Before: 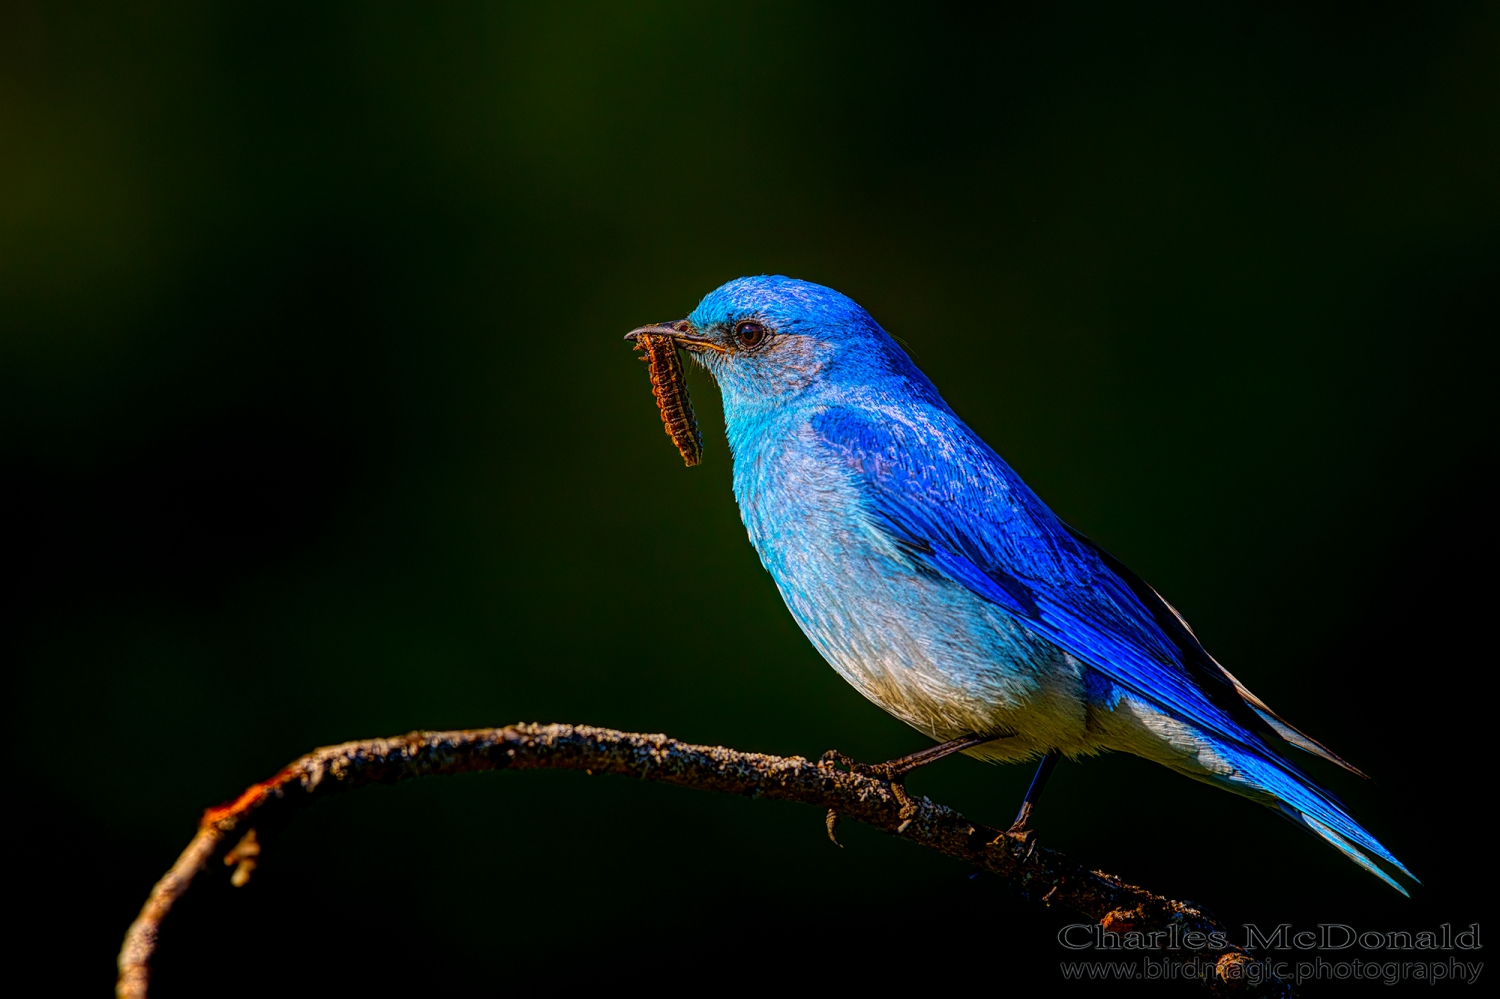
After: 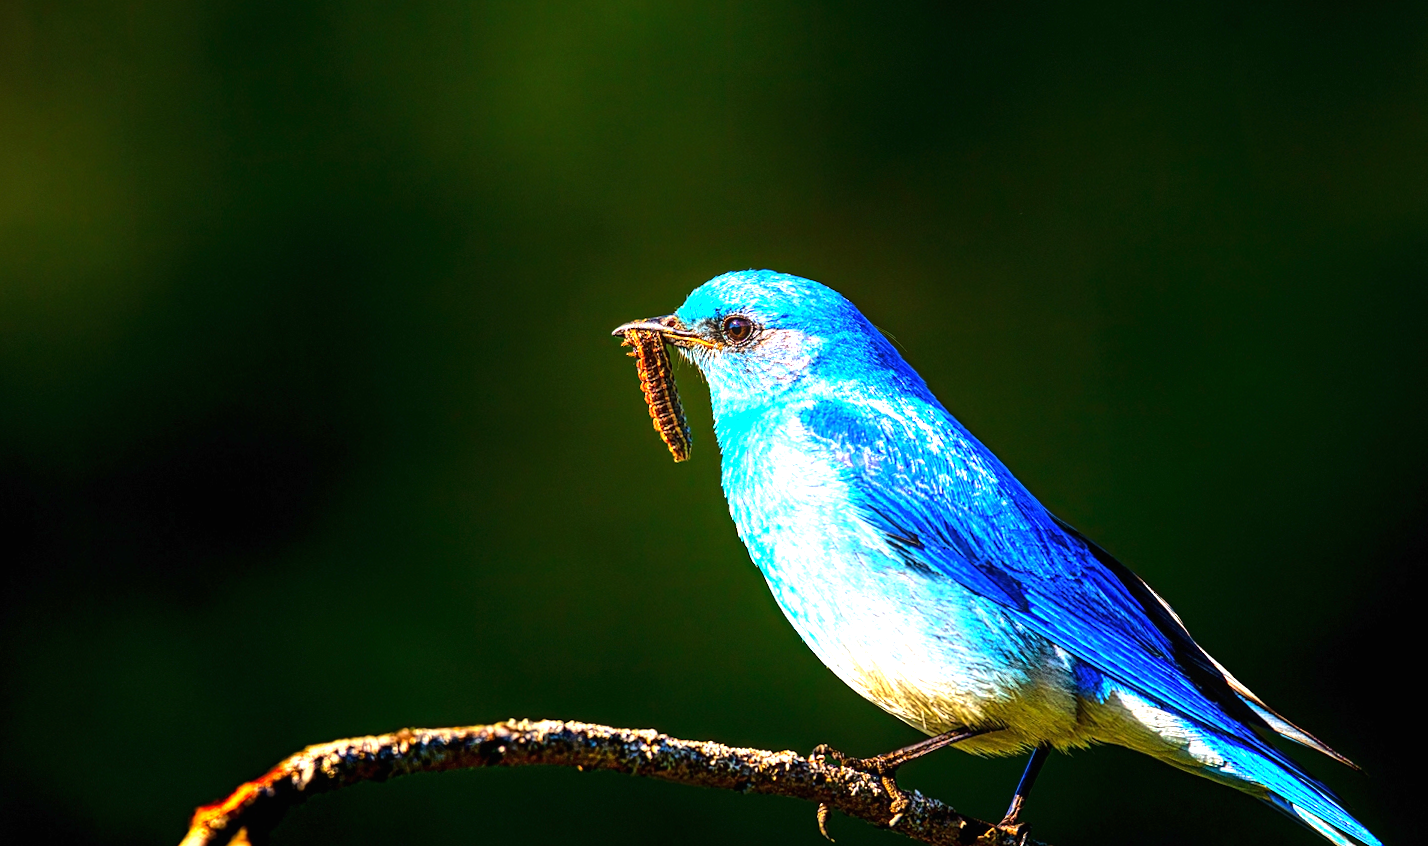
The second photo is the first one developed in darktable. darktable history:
crop and rotate: angle 0.399°, left 0.239%, right 3.501%, bottom 14.347%
color correction: highlights a* -2.65, highlights b* 2.37
tone equalizer: -8 EV -0.381 EV, -7 EV -0.382 EV, -6 EV -0.309 EV, -5 EV -0.219 EV, -3 EV 0.246 EV, -2 EV 0.315 EV, -1 EV 0.414 EV, +0 EV 0.397 EV, edges refinement/feathering 500, mask exposure compensation -1.57 EV, preserve details no
exposure: black level correction 0, exposure 1.739 EV, compensate highlight preservation false
